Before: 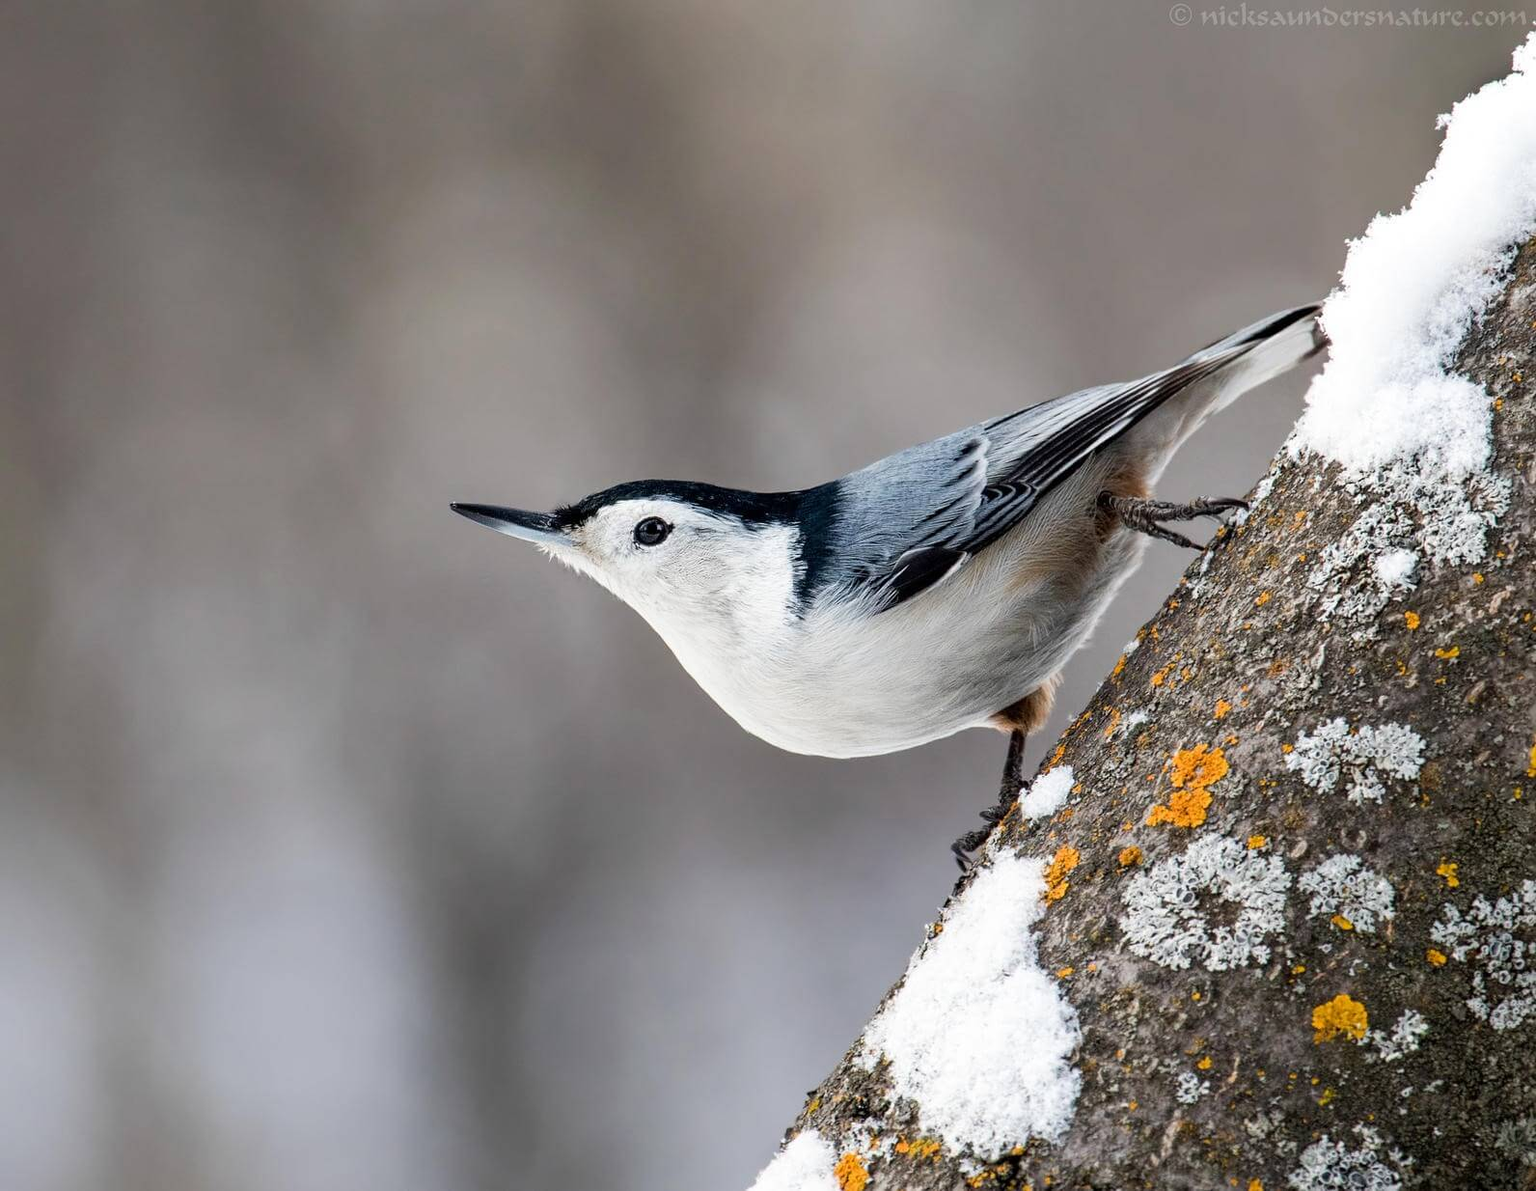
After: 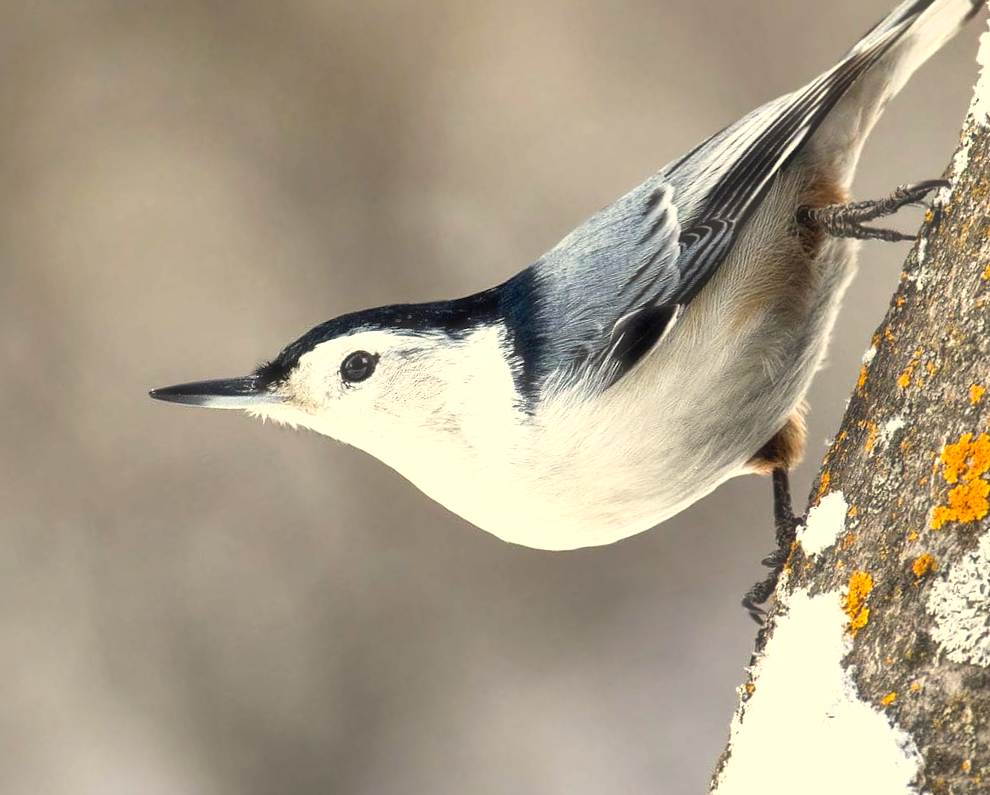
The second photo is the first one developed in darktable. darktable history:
haze removal: strength -0.1, adaptive false
shadows and highlights: on, module defaults
crop: left 16.899%, right 16.556%
exposure: exposure 0.485 EV, compensate highlight preservation false
color correction: highlights a* 1.39, highlights b* 17.83
rgb curve: curves: ch0 [(0, 0) (0.078, 0.051) (0.929, 0.956) (1, 1)], compensate middle gray true
rotate and perspective: rotation -14.8°, crop left 0.1, crop right 0.903, crop top 0.25, crop bottom 0.748
